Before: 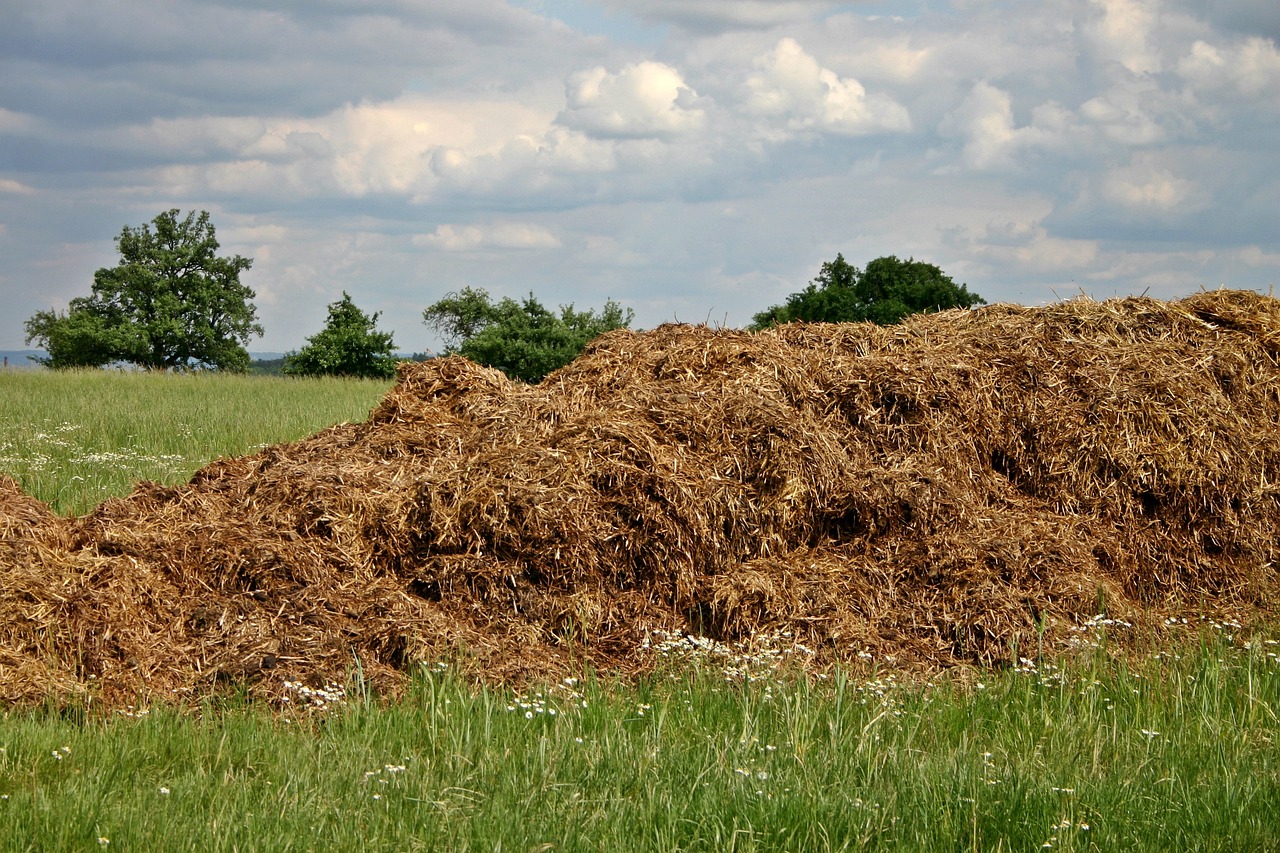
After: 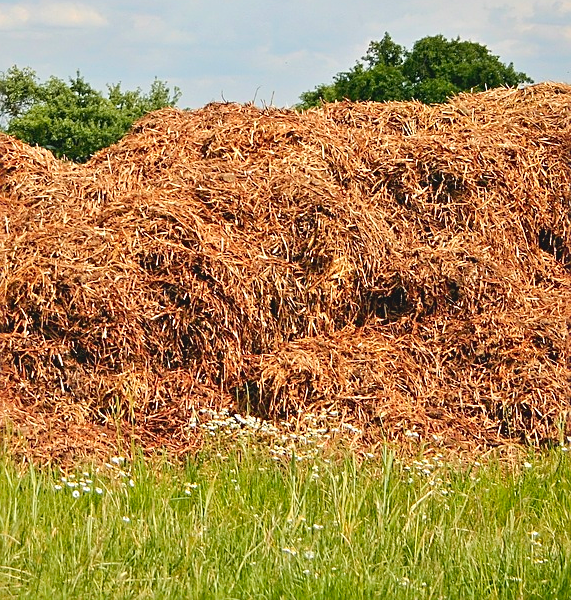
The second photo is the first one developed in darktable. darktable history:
tone equalizer: -8 EV 1.02 EV, -7 EV 1.02 EV, -6 EV 0.993 EV, -5 EV 1.03 EV, -4 EV 0.993 EV, -3 EV 0.73 EV, -2 EV 0.523 EV, -1 EV 0.235 EV, edges refinement/feathering 500, mask exposure compensation -1.57 EV, preserve details no
color zones: curves: ch1 [(0.239, 0.552) (0.75, 0.5)]; ch2 [(0.25, 0.462) (0.749, 0.457)]
contrast brightness saturation: contrast -0.096, brightness 0.054, saturation 0.075
sharpen: on, module defaults
crop: left 35.433%, top 25.944%, right 19.922%, bottom 3.391%
